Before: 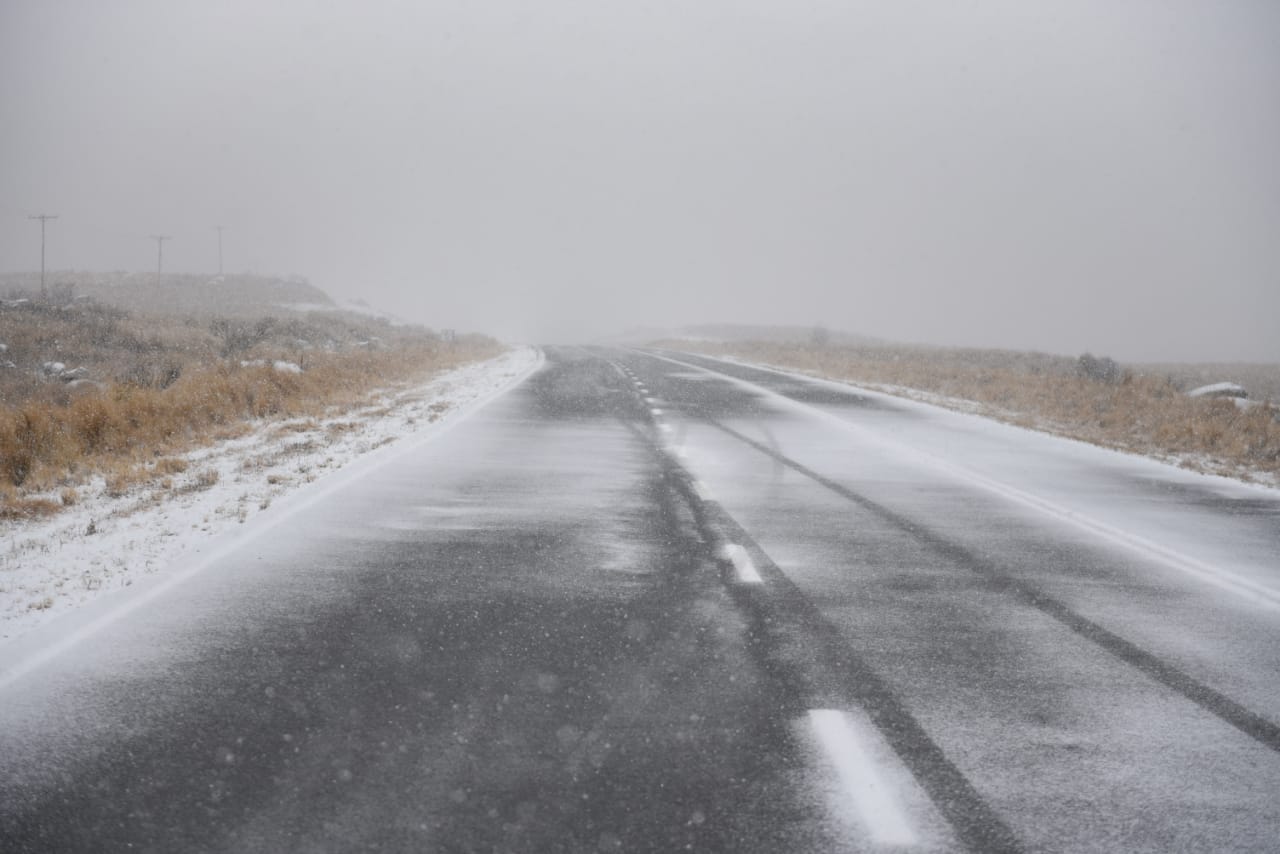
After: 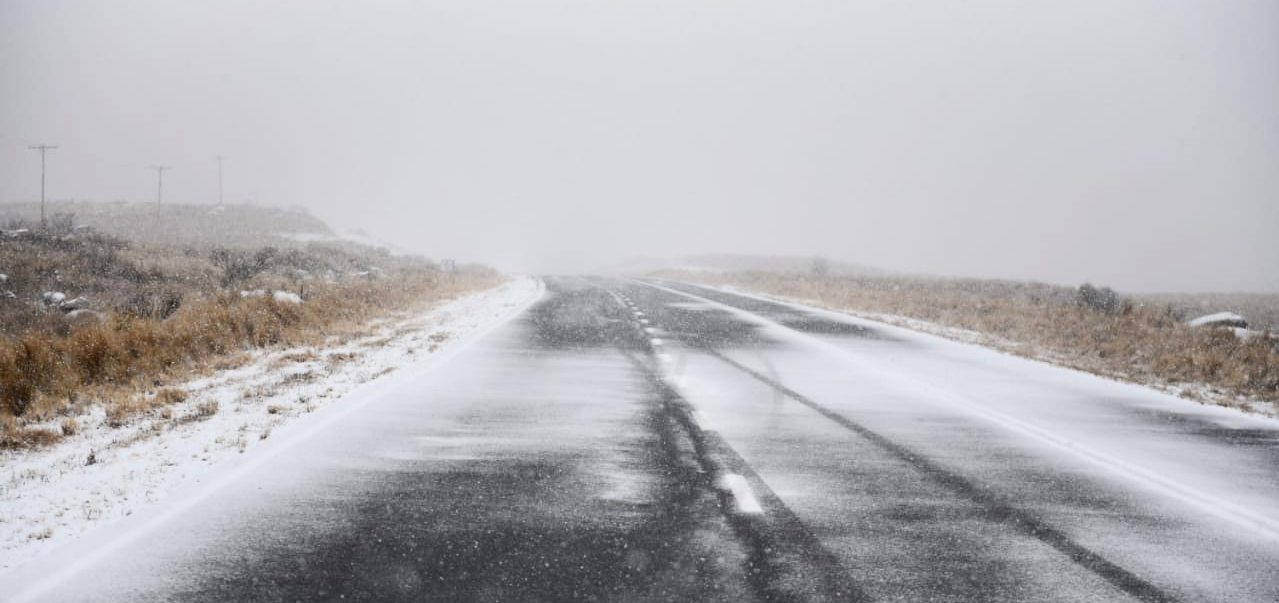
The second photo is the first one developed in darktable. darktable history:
contrast brightness saturation: contrast 0.32, brightness -0.08, saturation 0.17
crop and rotate: top 8.293%, bottom 20.996%
